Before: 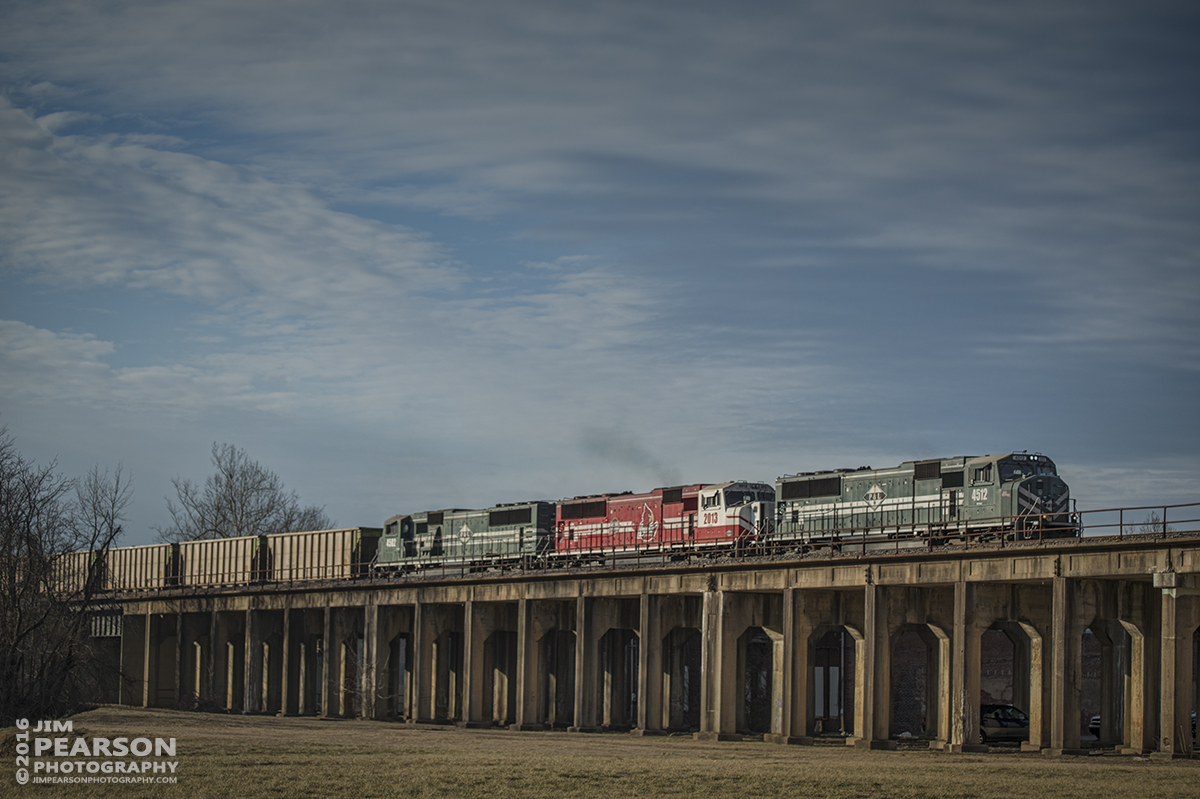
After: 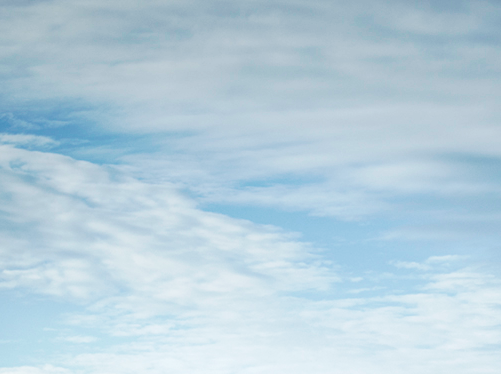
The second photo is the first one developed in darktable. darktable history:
crop and rotate: left 10.9%, top 0.101%, right 47.311%, bottom 53.032%
exposure: black level correction 0.001, exposure 1.12 EV, compensate exposure bias true, compensate highlight preservation false
local contrast: on, module defaults
tone curve: curves: ch0 [(0, 0) (0.003, 0.016) (0.011, 0.019) (0.025, 0.023) (0.044, 0.029) (0.069, 0.042) (0.1, 0.068) (0.136, 0.101) (0.177, 0.143) (0.224, 0.21) (0.277, 0.289) (0.335, 0.379) (0.399, 0.476) (0.468, 0.569) (0.543, 0.654) (0.623, 0.75) (0.709, 0.822) (0.801, 0.893) (0.898, 0.946) (1, 1)], preserve colors none
